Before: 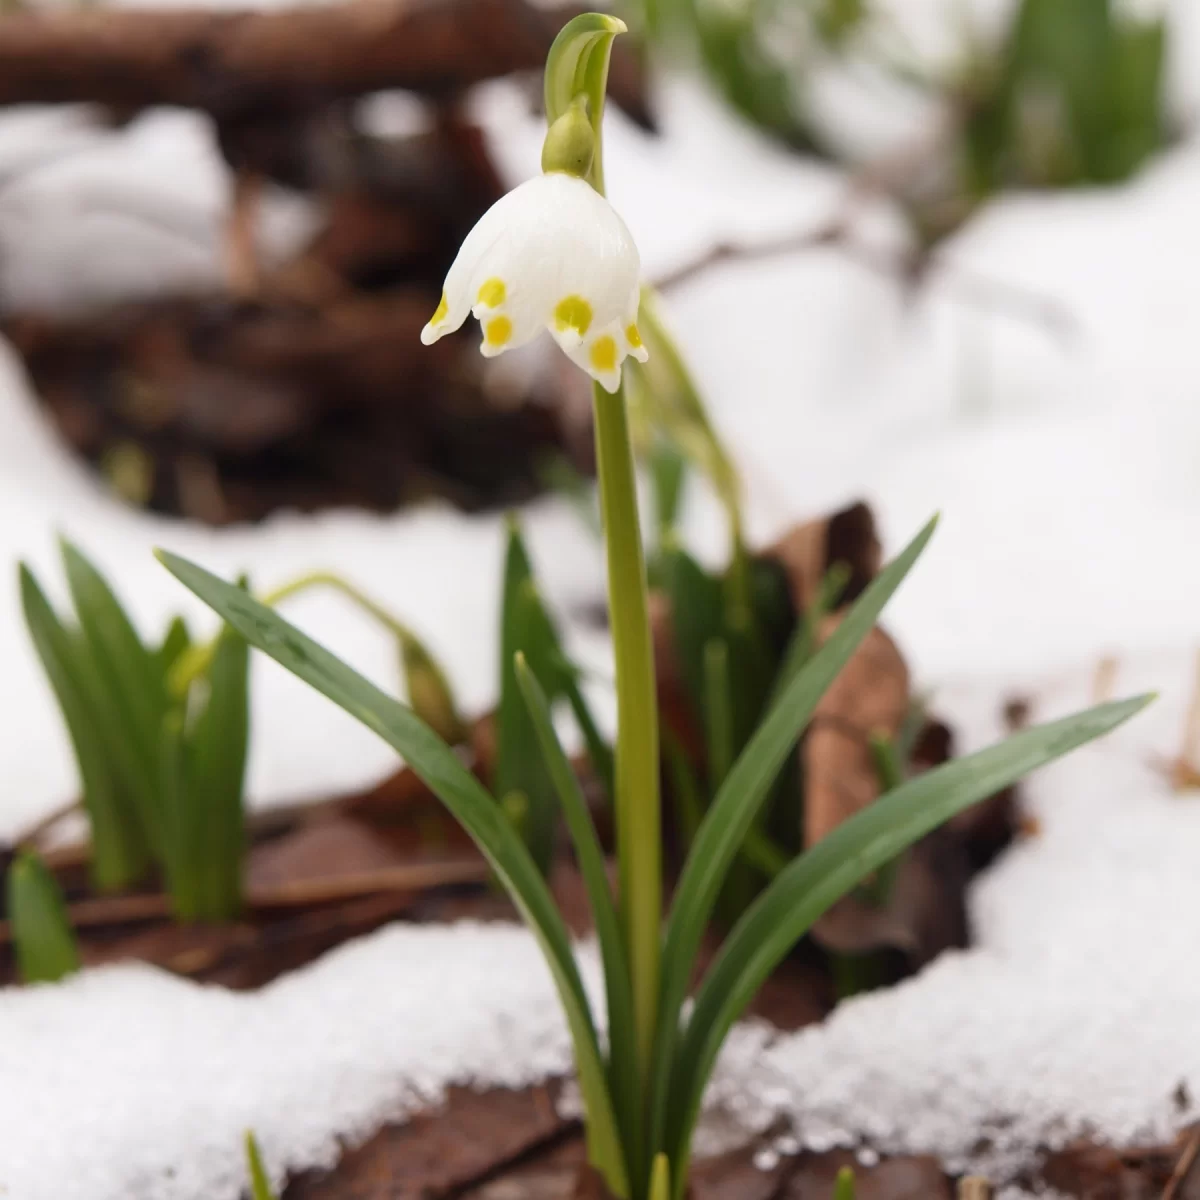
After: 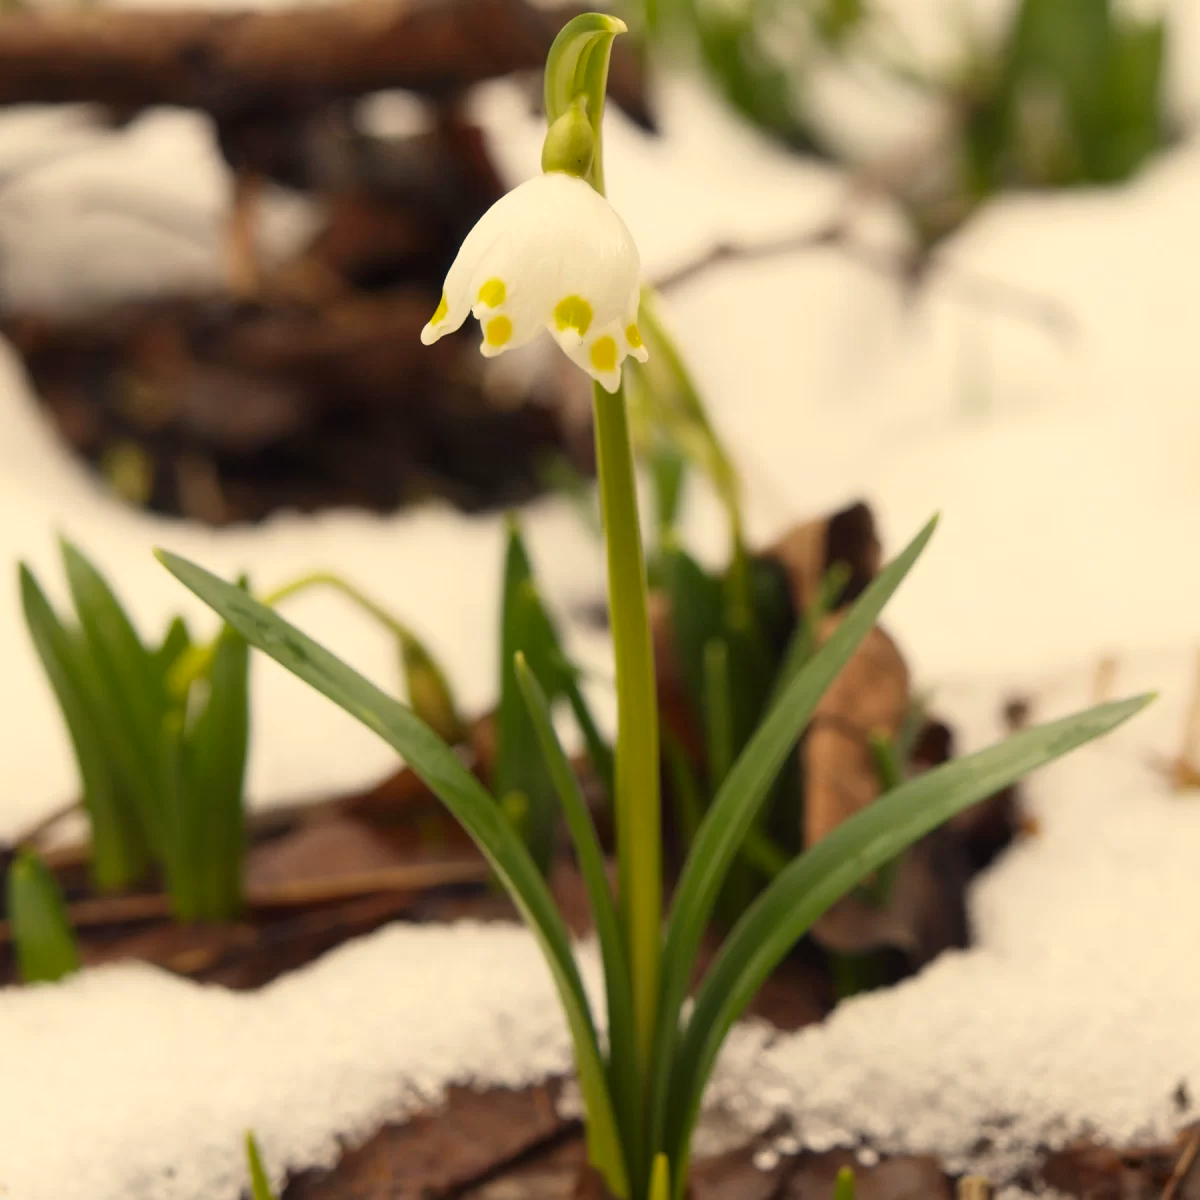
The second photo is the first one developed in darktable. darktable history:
color correction: highlights a* 2.61, highlights b* 23.14
